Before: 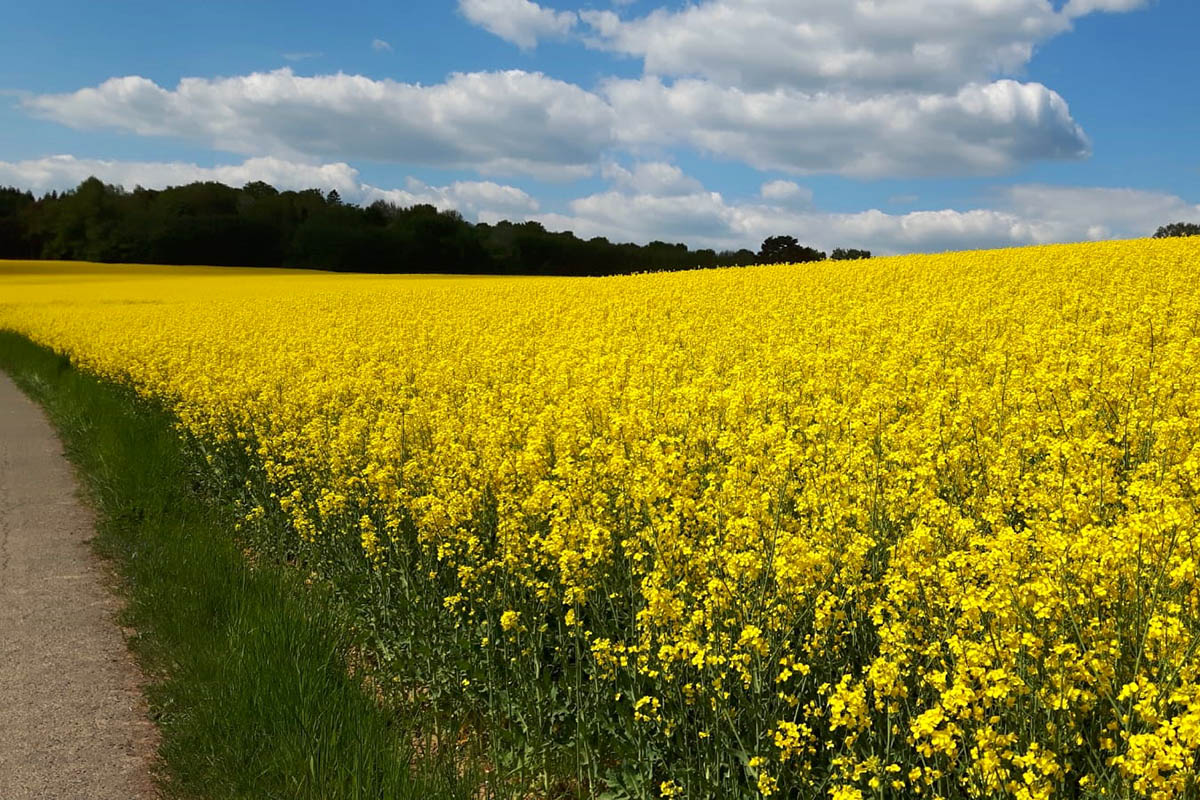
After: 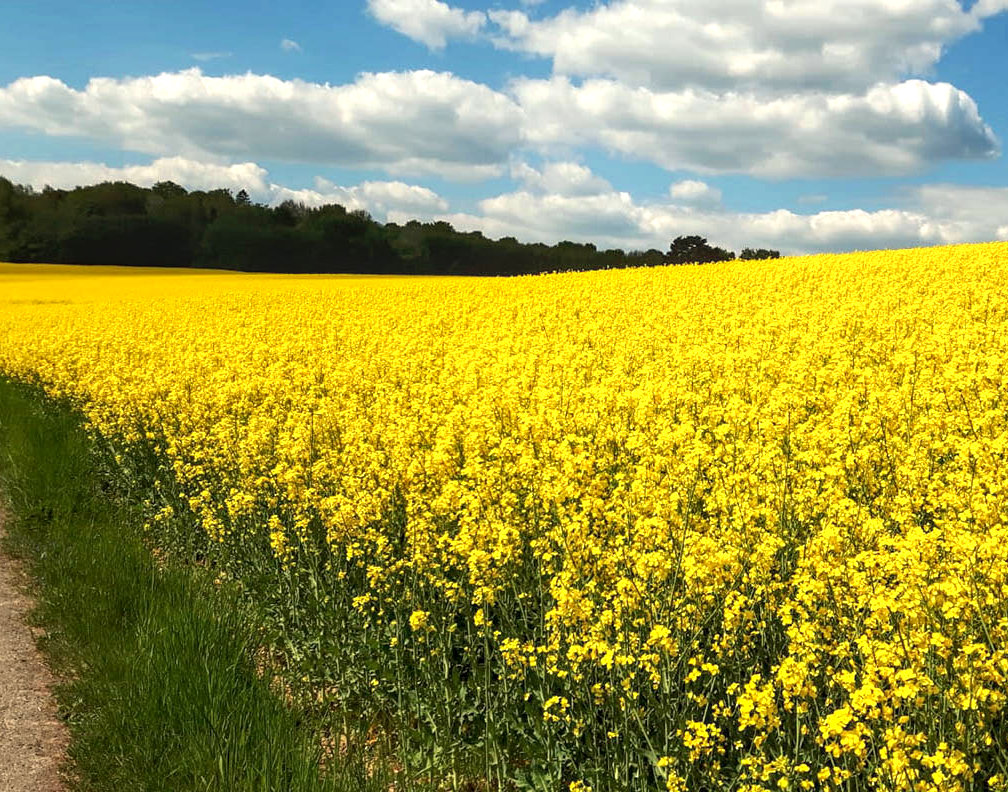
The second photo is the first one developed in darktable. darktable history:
local contrast: detail 130%
white balance: red 1.029, blue 0.92
exposure: exposure 0.6 EV, compensate highlight preservation false
crop: left 7.598%, right 7.873%
